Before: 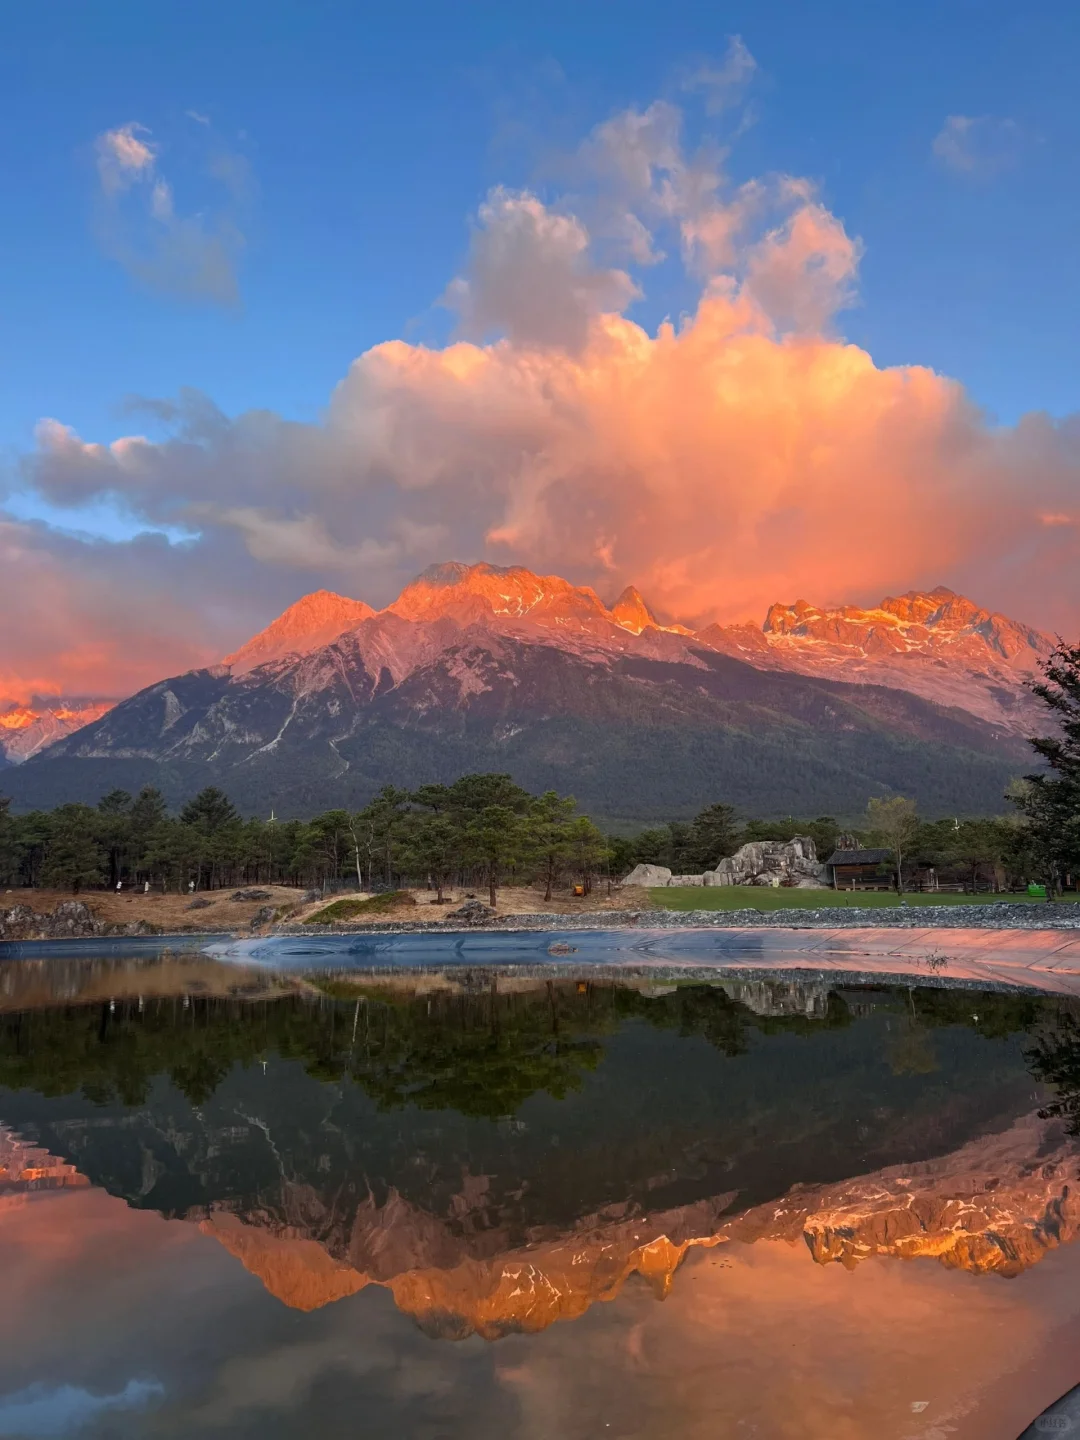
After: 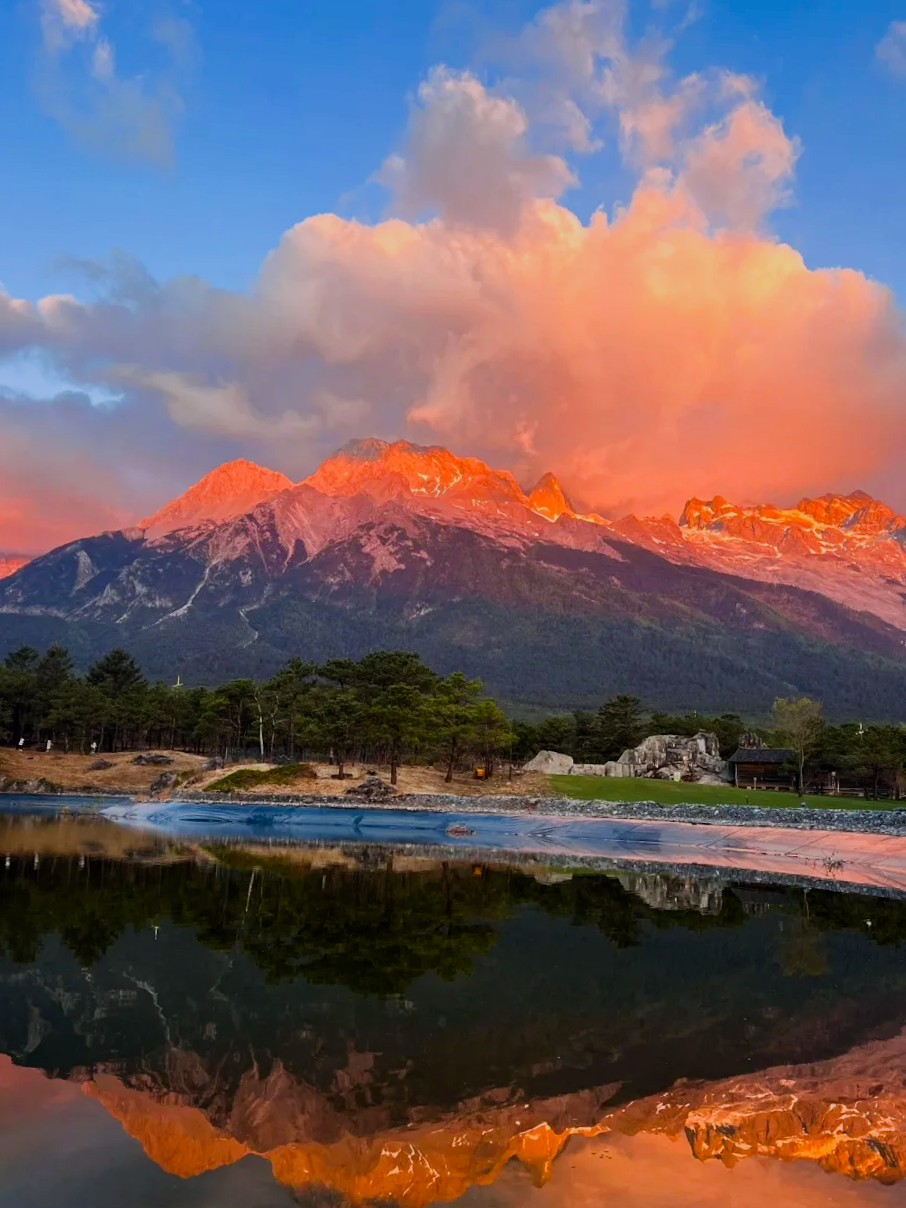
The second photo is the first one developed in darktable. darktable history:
contrast brightness saturation: saturation 0.18
crop and rotate: angle -3.27°, left 5.211%, top 5.211%, right 4.607%, bottom 4.607%
sigmoid: on, module defaults
